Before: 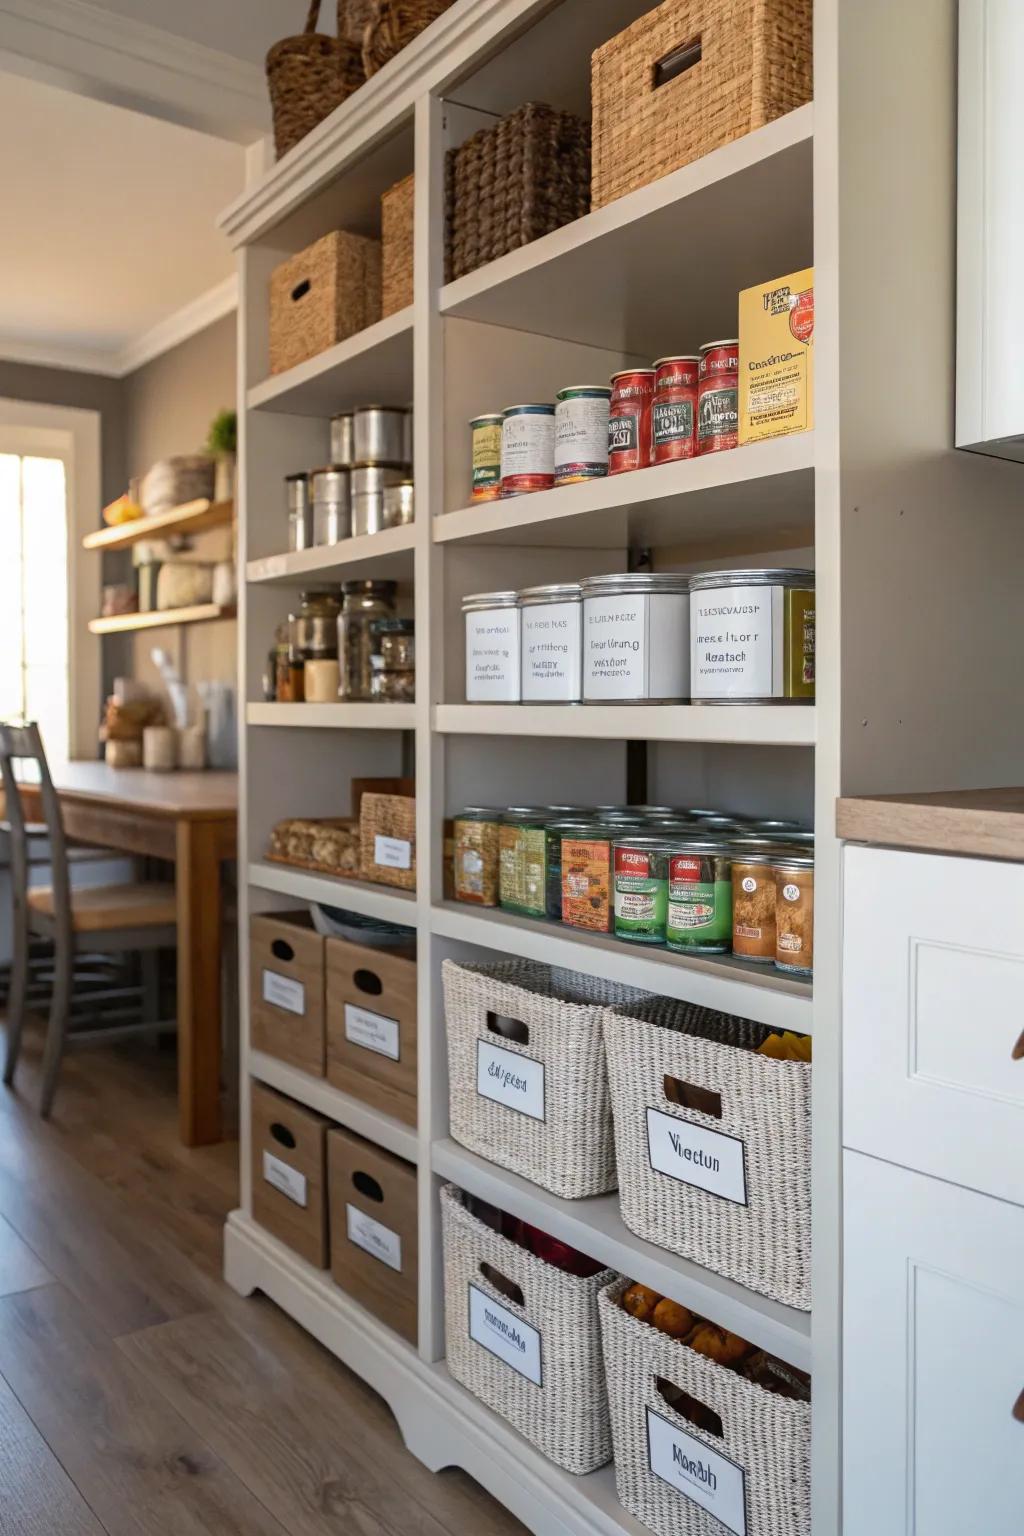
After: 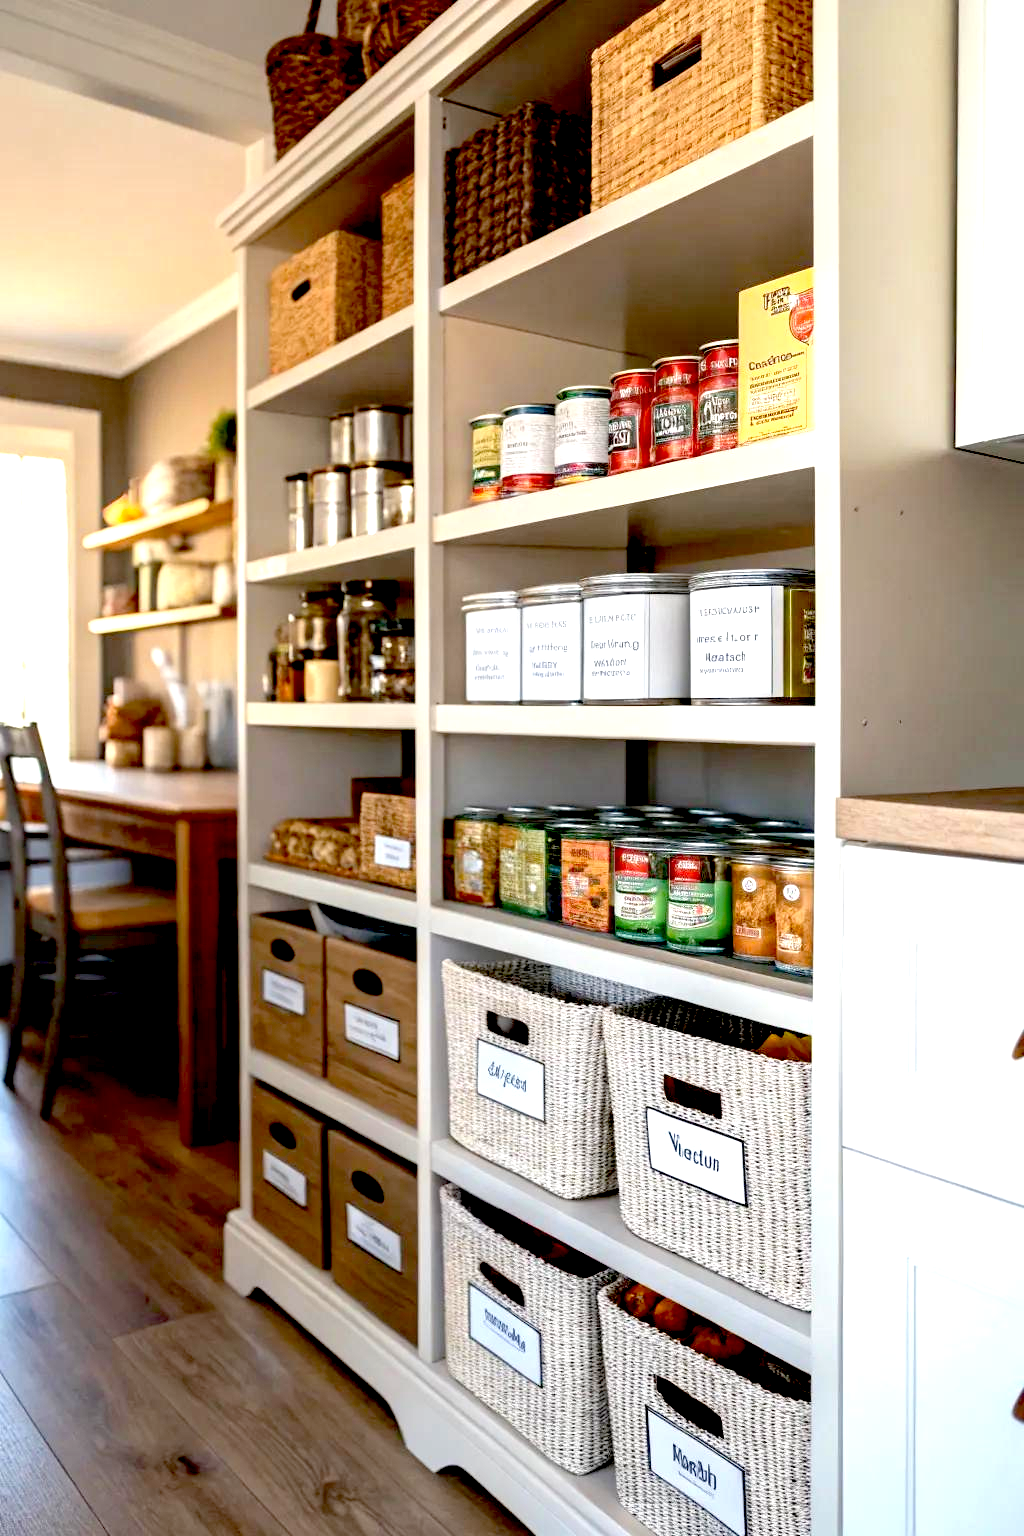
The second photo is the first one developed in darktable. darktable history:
exposure: black level correction 0.036, exposure 0.908 EV, compensate highlight preservation false
